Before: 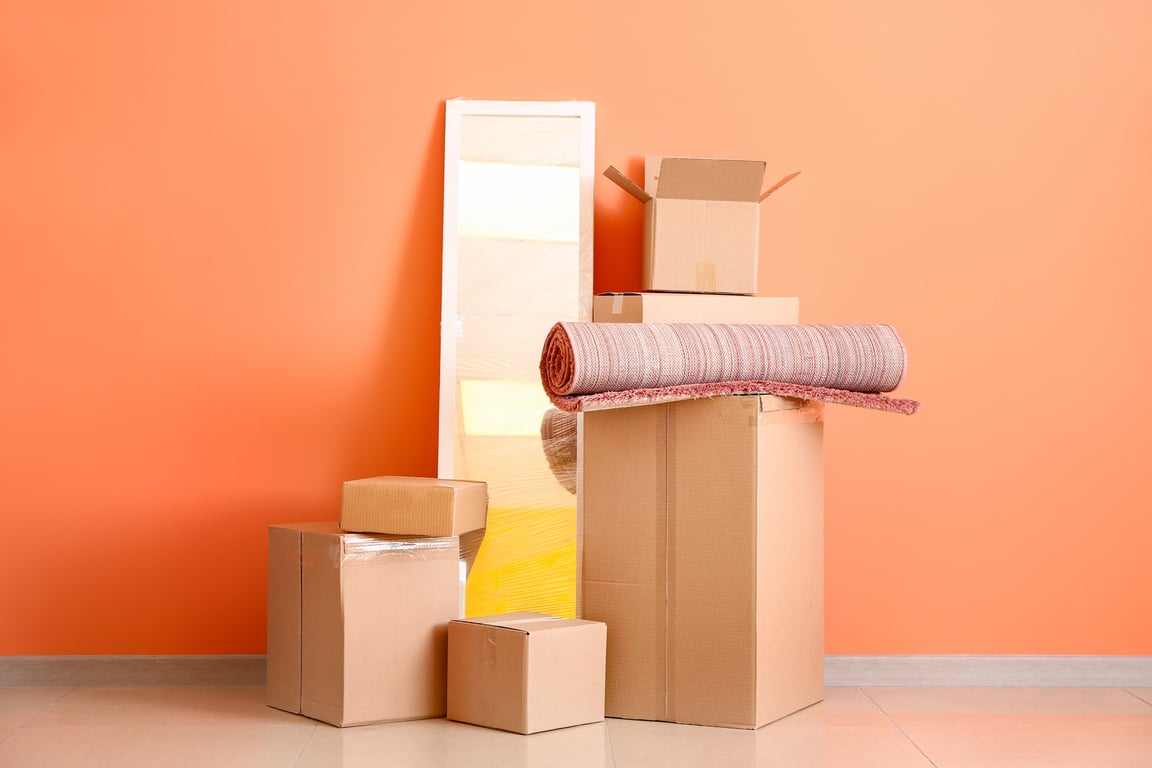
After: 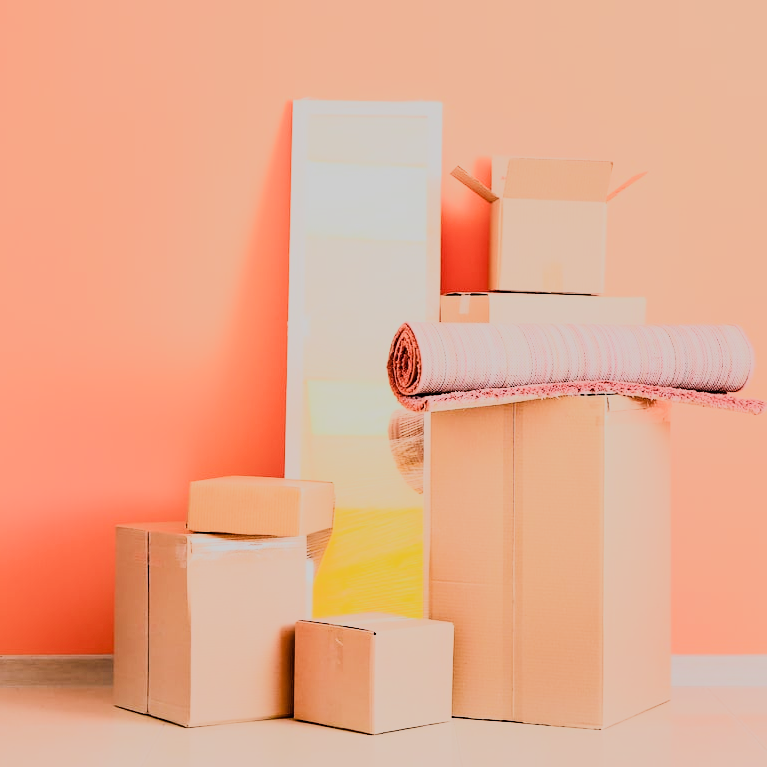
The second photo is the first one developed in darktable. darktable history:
filmic rgb: black relative exposure -6.98 EV, white relative exposure 5.63 EV, hardness 2.86
rgb curve: curves: ch0 [(0, 0) (0.21, 0.15) (0.24, 0.21) (0.5, 0.75) (0.75, 0.96) (0.89, 0.99) (1, 1)]; ch1 [(0, 0.02) (0.21, 0.13) (0.25, 0.2) (0.5, 0.67) (0.75, 0.9) (0.89, 0.97) (1, 1)]; ch2 [(0, 0.02) (0.21, 0.13) (0.25, 0.2) (0.5, 0.67) (0.75, 0.9) (0.89, 0.97) (1, 1)], compensate middle gray true
crop and rotate: left 13.342%, right 19.991%
